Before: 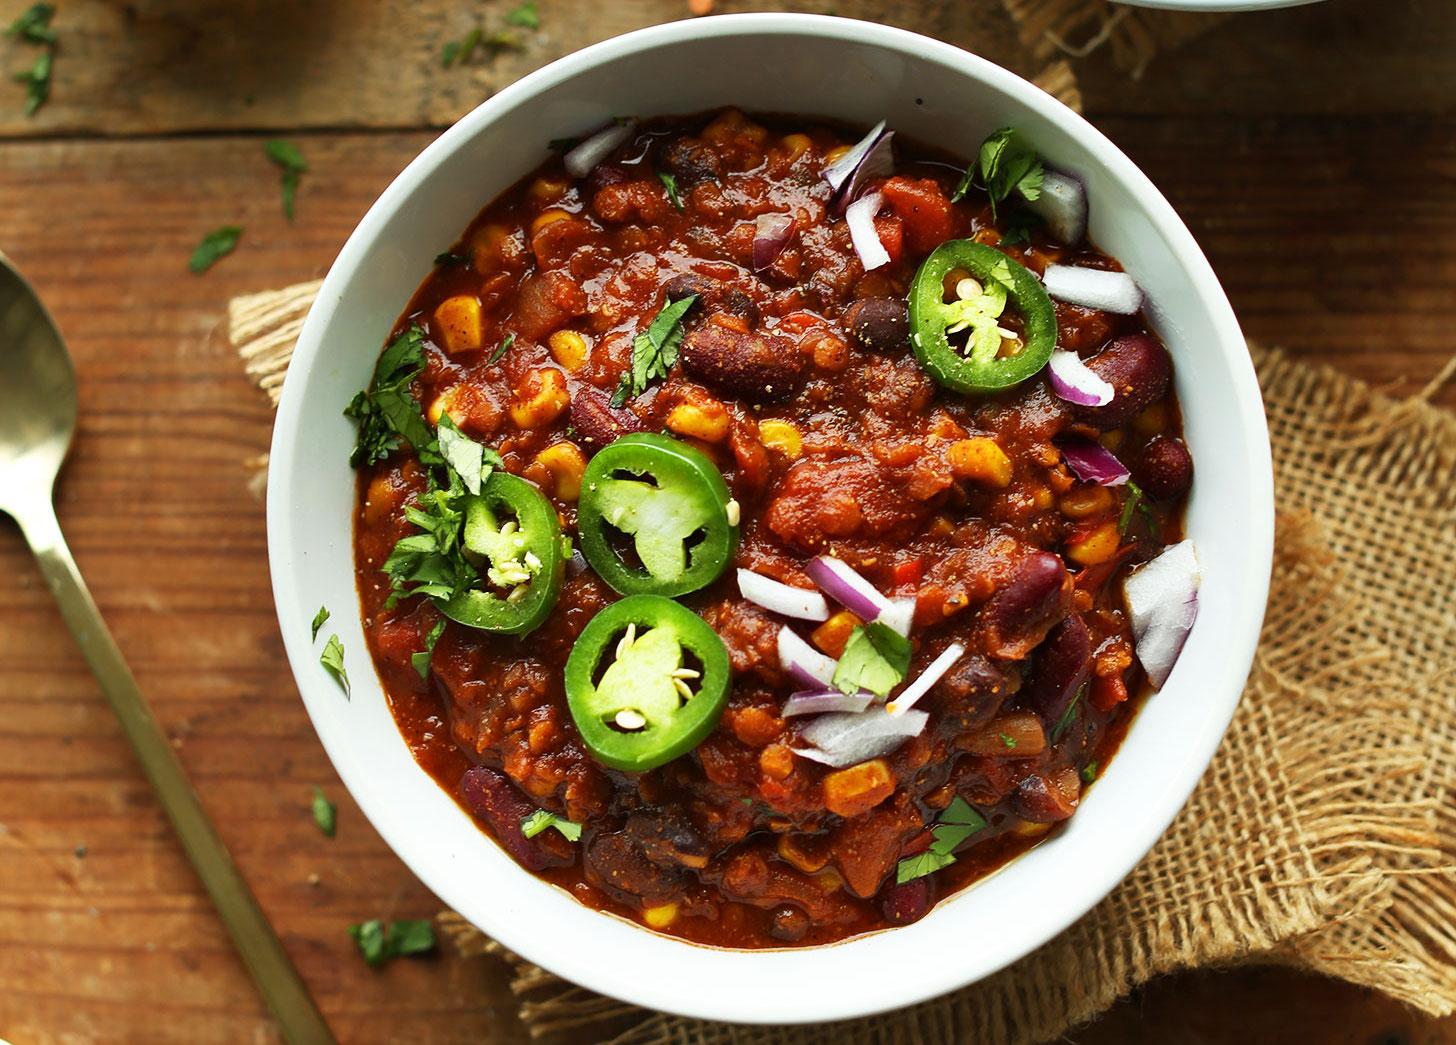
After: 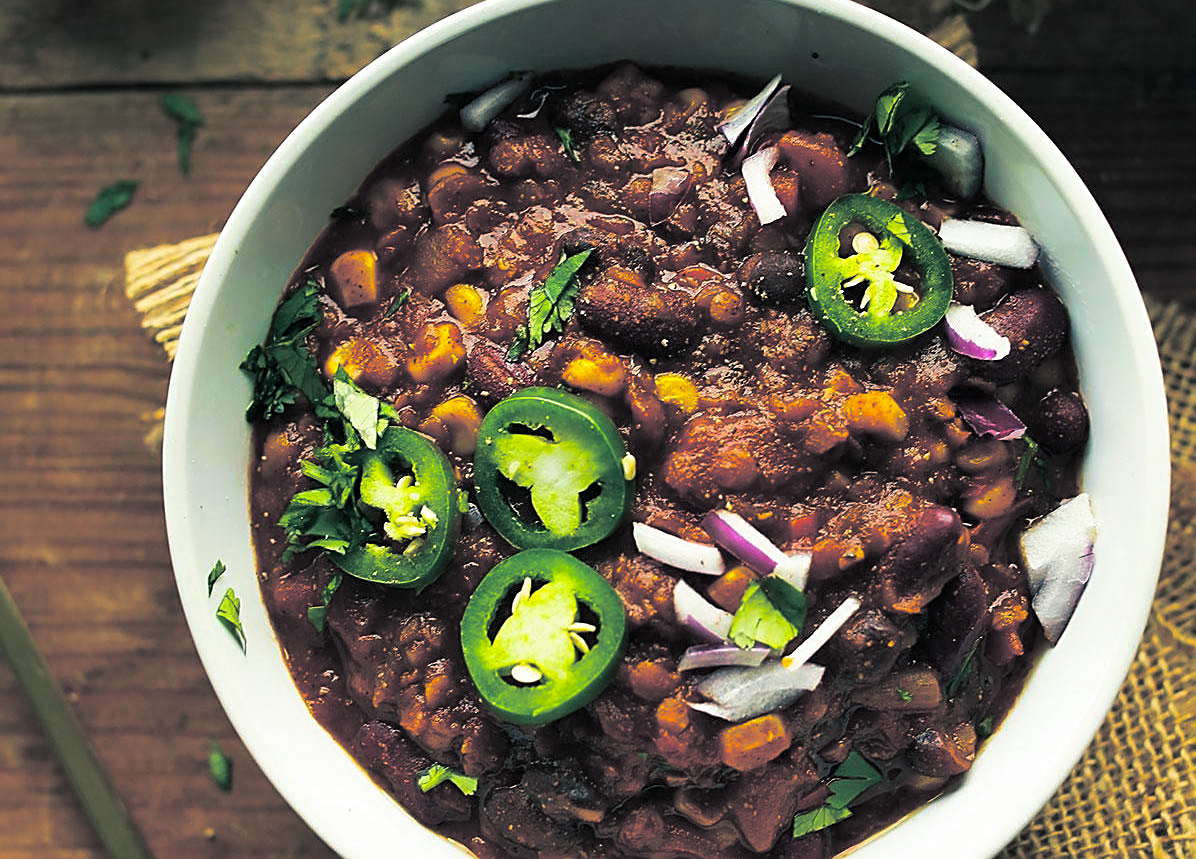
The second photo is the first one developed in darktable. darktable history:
split-toning: shadows › hue 205.2°, shadows › saturation 0.43, highlights › hue 54°, highlights › saturation 0.54
crop and rotate: left 7.196%, top 4.574%, right 10.605%, bottom 13.178%
color balance rgb: linear chroma grading › global chroma 15%, perceptual saturation grading › global saturation 30%
sharpen: amount 0.575
